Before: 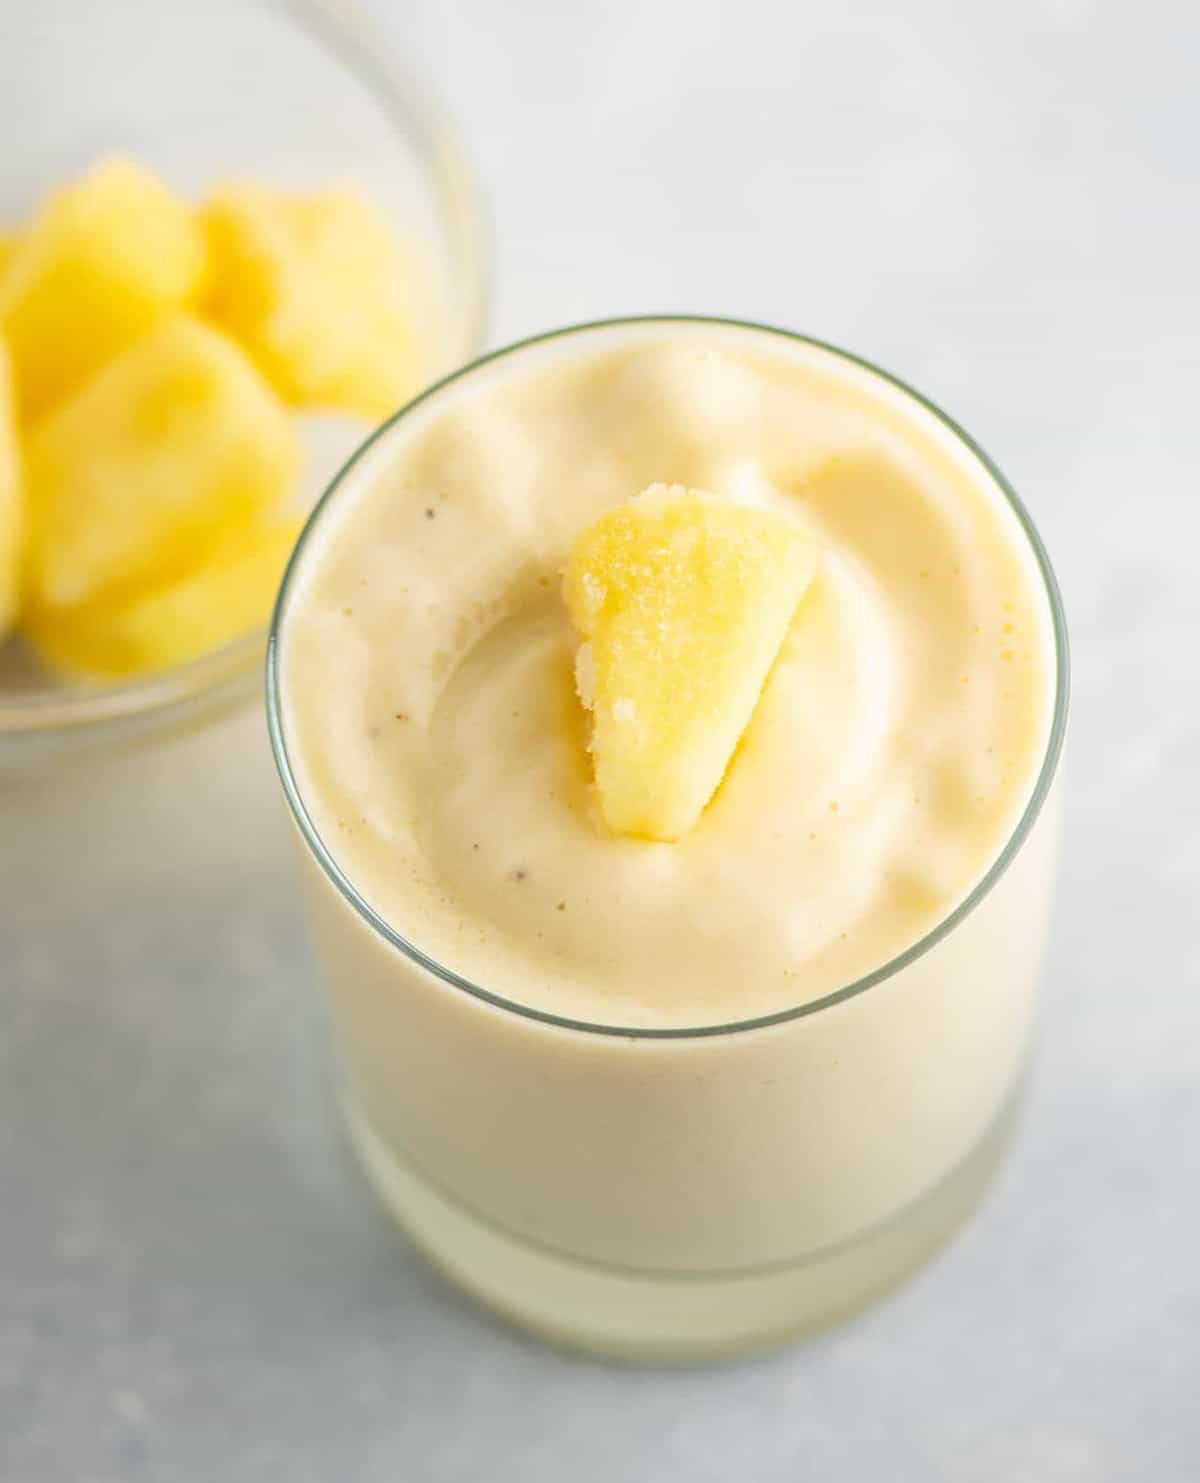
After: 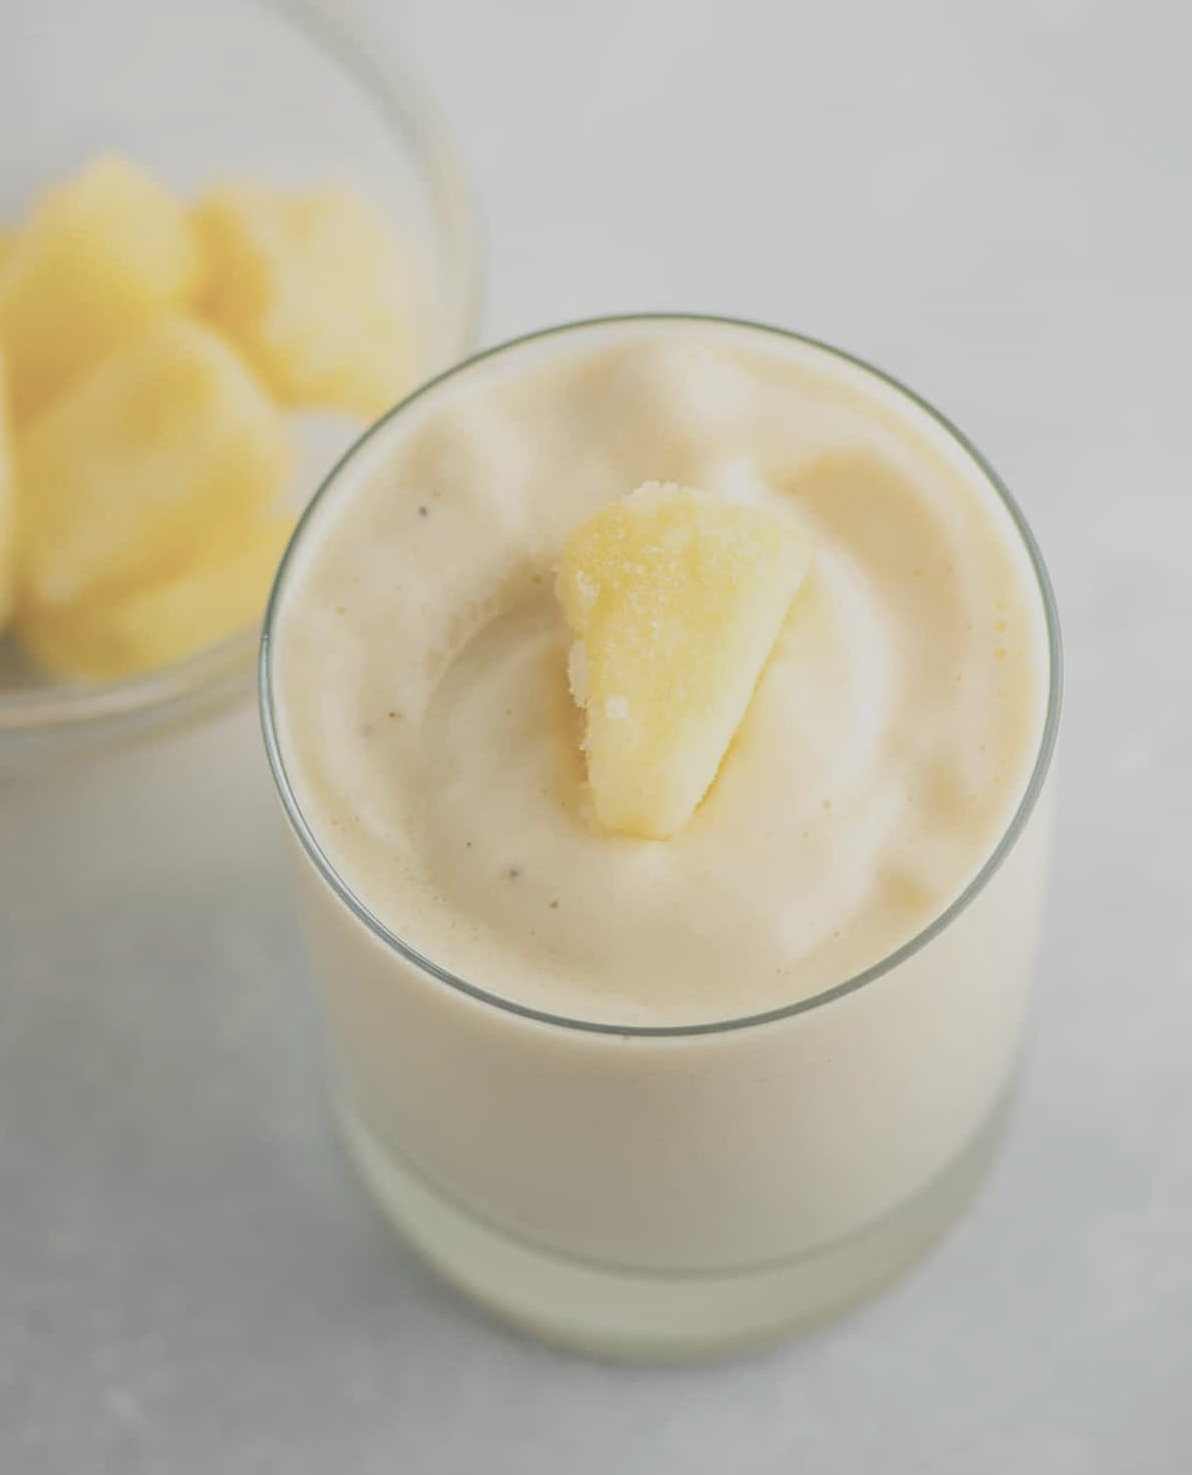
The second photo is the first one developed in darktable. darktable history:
contrast brightness saturation: contrast -0.26, saturation -0.43
crop and rotate: left 0.614%, top 0.179%, bottom 0.309%
